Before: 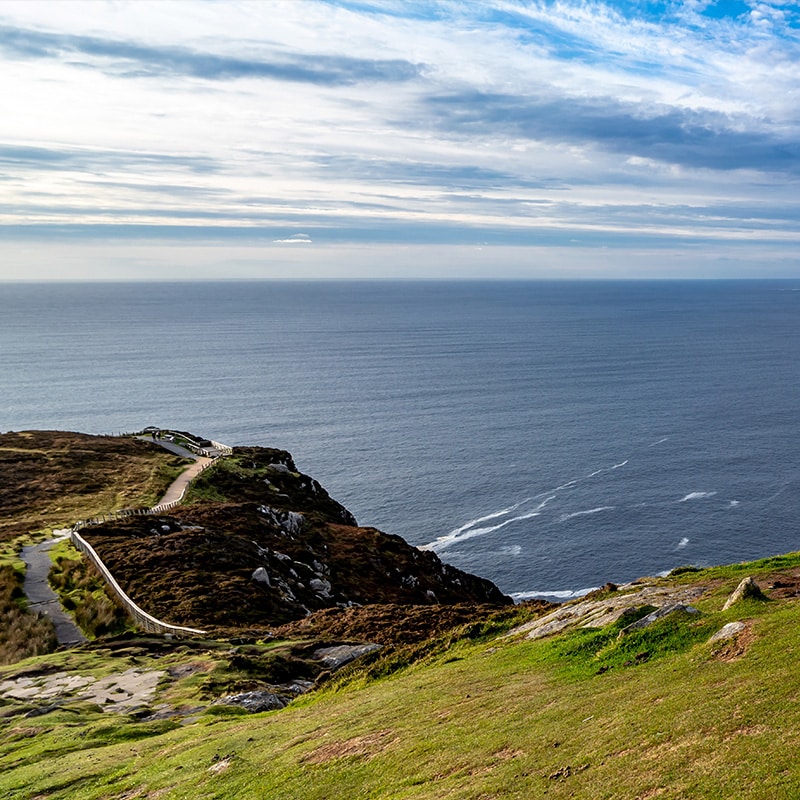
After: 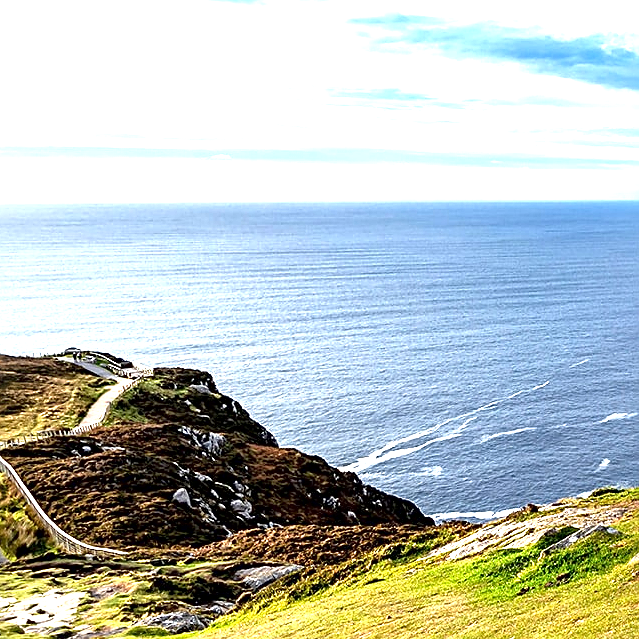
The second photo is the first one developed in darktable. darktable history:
sharpen: amount 0.478
exposure: black level correction 0.001, exposure 1.646 EV, compensate exposure bias true, compensate highlight preservation false
crop and rotate: left 10.071%, top 10.071%, right 10.02%, bottom 10.02%
local contrast: mode bilateral grid, contrast 20, coarseness 50, detail 150%, midtone range 0.2
